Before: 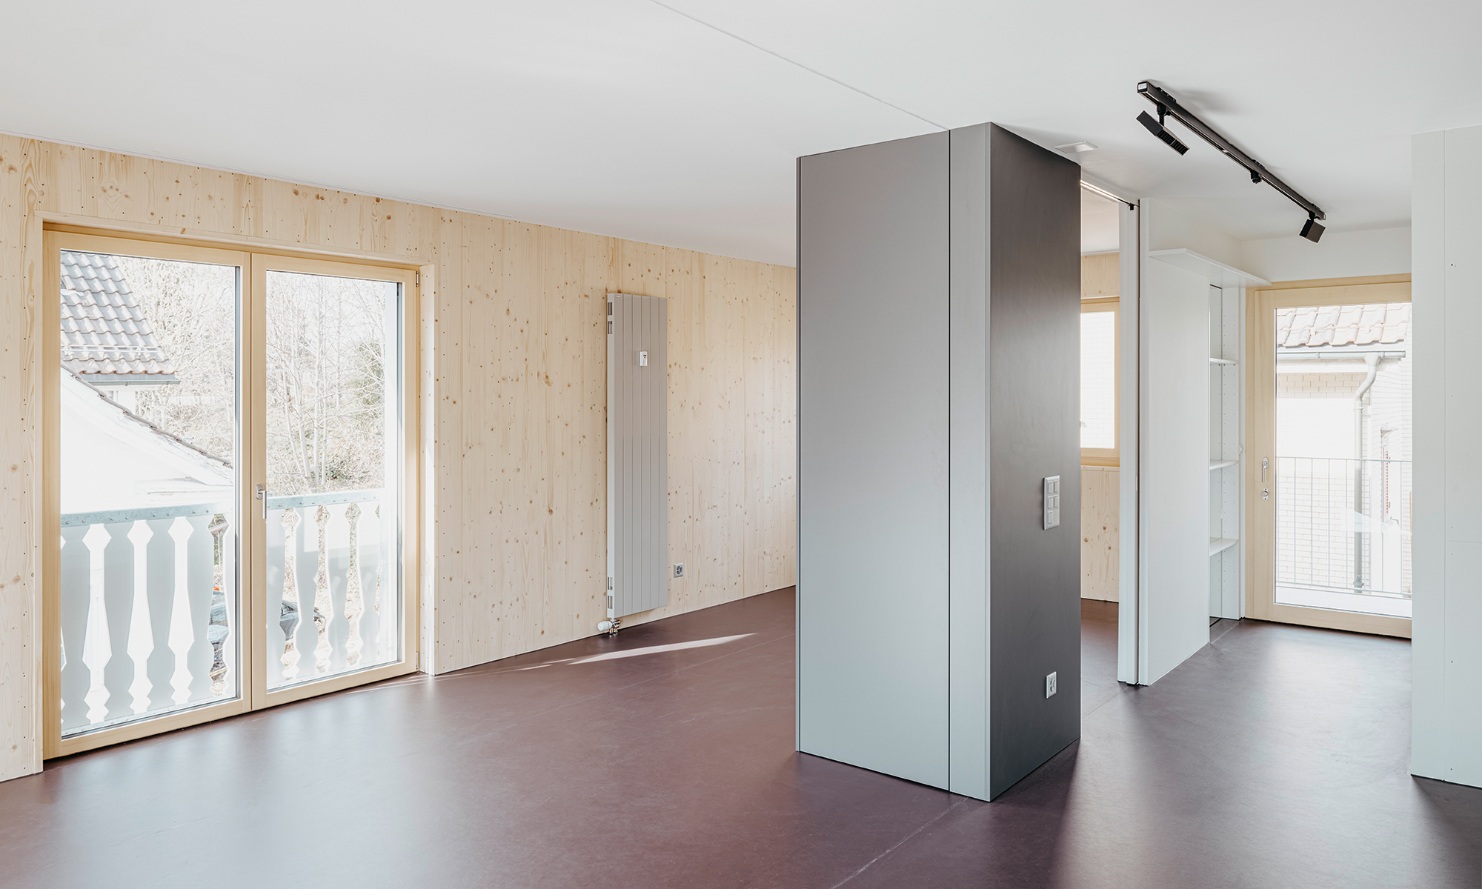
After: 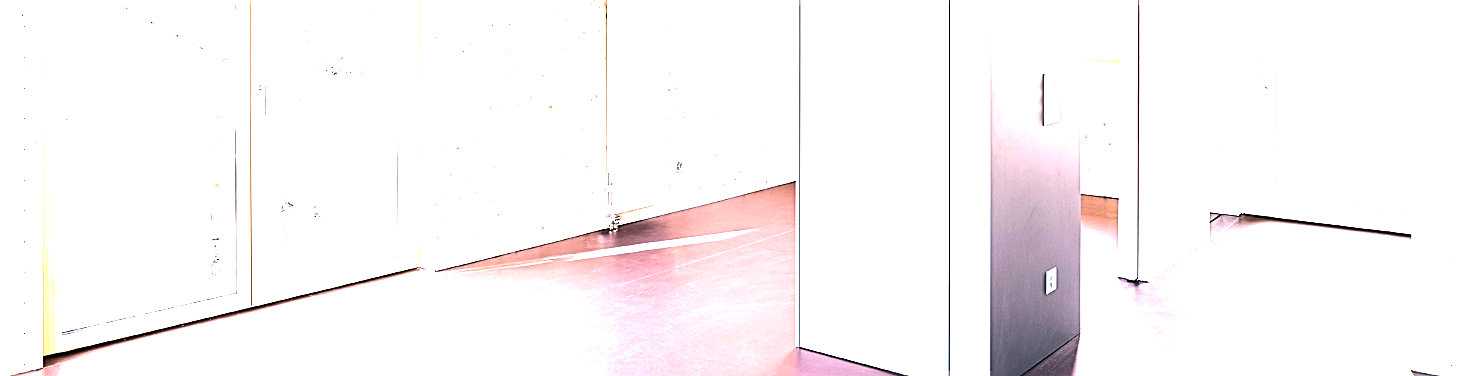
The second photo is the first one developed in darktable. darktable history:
color calibration: x 0.38, y 0.39, temperature 4080.7 K
crop: top 45.464%, bottom 12.237%
sharpen: amount 0.499
tone equalizer: -8 EV -0.398 EV, -7 EV -0.401 EV, -6 EV -0.353 EV, -5 EV -0.238 EV, -3 EV 0.24 EV, -2 EV 0.335 EV, -1 EV 0.401 EV, +0 EV 0.443 EV, edges refinement/feathering 500, mask exposure compensation -1.57 EV, preserve details no
color balance rgb: perceptual saturation grading › global saturation 10.239%, perceptual brilliance grading › global brilliance 24.556%
exposure: black level correction 0, exposure 1.193 EV, compensate exposure bias true, compensate highlight preservation false
color correction: highlights a* 17.86, highlights b* 18.48
